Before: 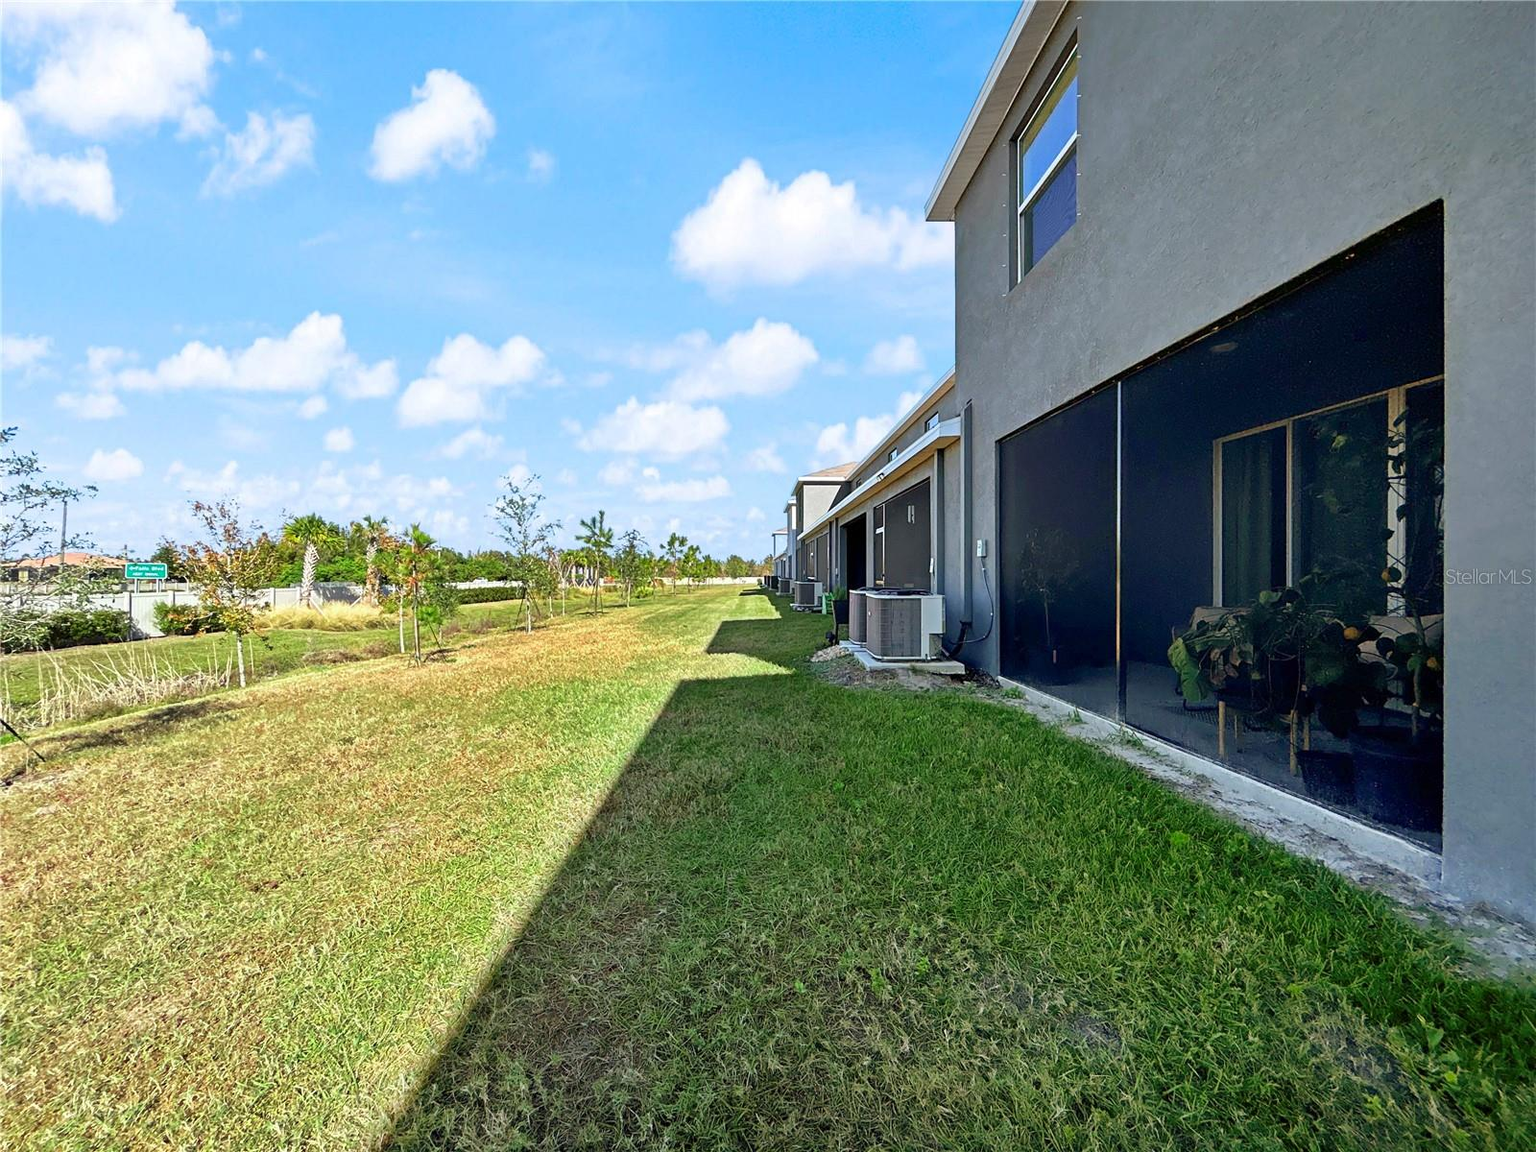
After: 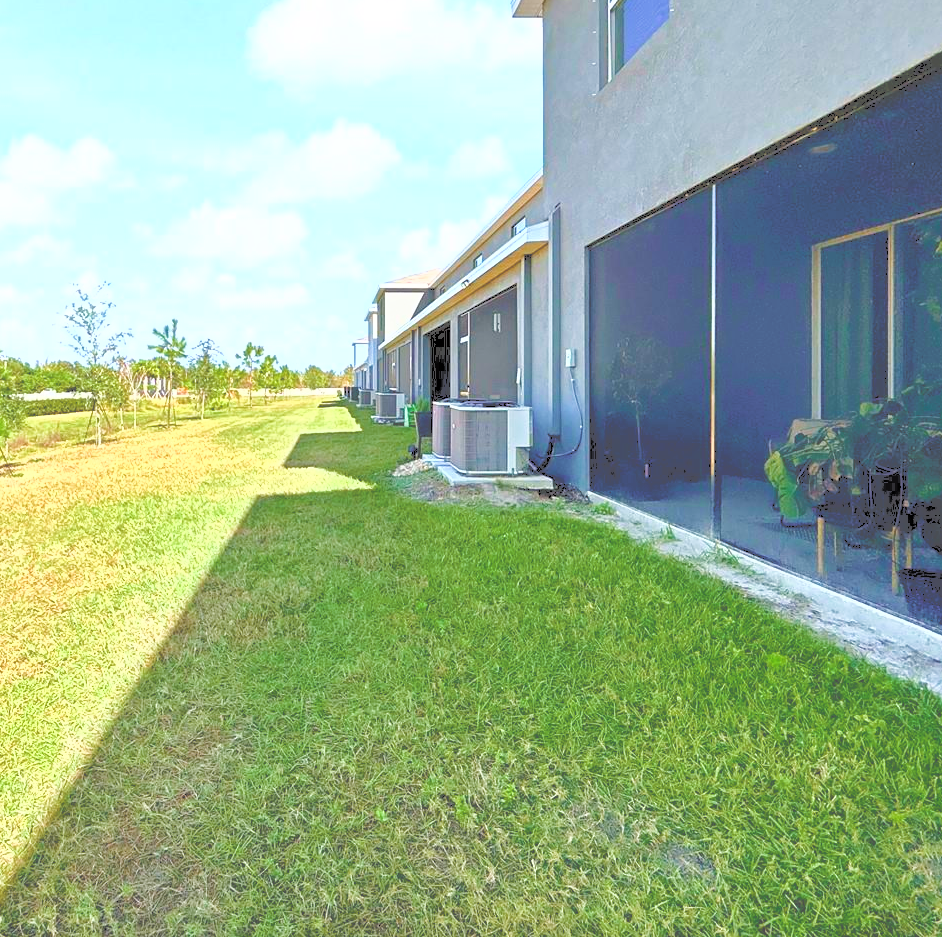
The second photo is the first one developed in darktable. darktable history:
color balance rgb: power › hue 60.79°, perceptual saturation grading › global saturation 20%, perceptual saturation grading › highlights -25.002%, perceptual saturation grading › shadows 49.966%
velvia: on, module defaults
tone curve: curves: ch0 [(0, 0) (0.003, 0.326) (0.011, 0.332) (0.025, 0.352) (0.044, 0.378) (0.069, 0.4) (0.1, 0.416) (0.136, 0.432) (0.177, 0.468) (0.224, 0.509) (0.277, 0.554) (0.335, 0.6) (0.399, 0.642) (0.468, 0.693) (0.543, 0.753) (0.623, 0.818) (0.709, 0.897) (0.801, 0.974) (0.898, 0.991) (1, 1)], color space Lab, independent channels, preserve colors none
crop and rotate: left 28.349%, top 17.79%, right 12.729%, bottom 4.077%
